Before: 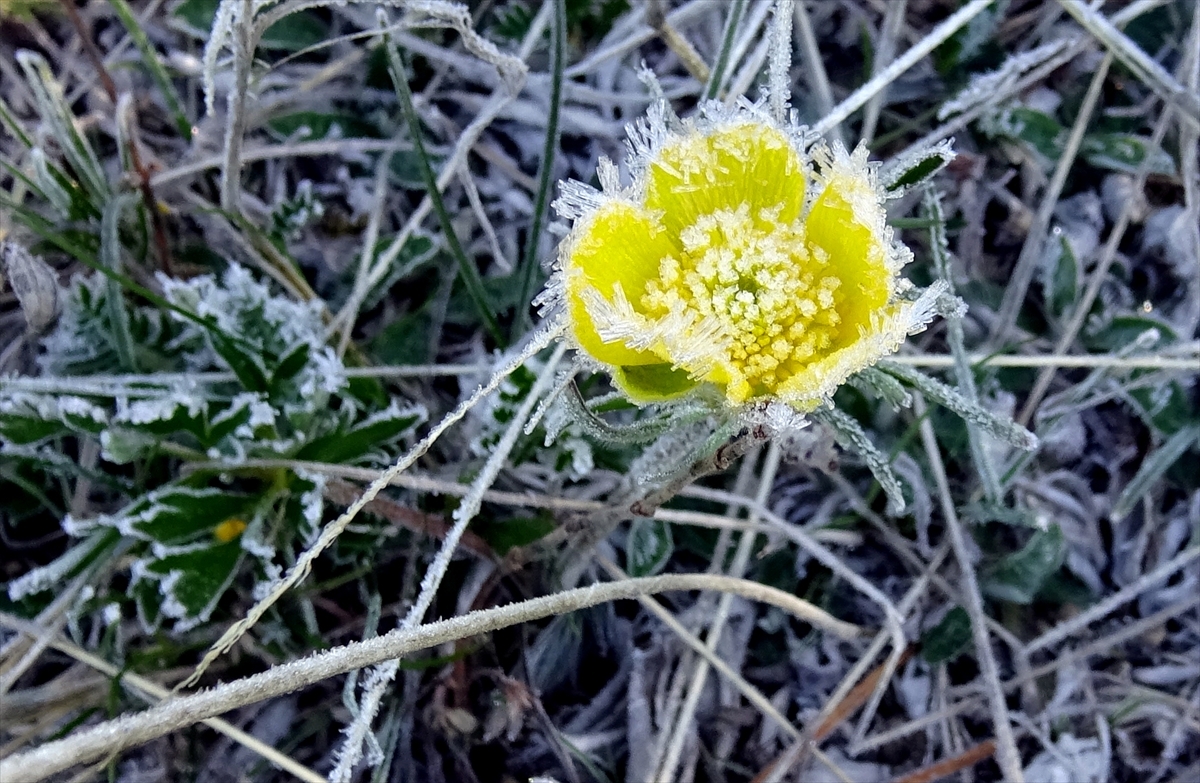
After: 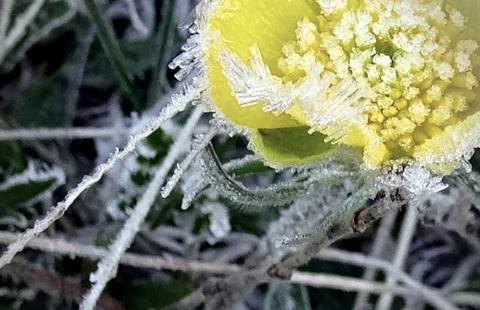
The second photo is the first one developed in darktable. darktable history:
contrast brightness saturation: contrast 0.059, brightness -0.009, saturation -0.238
crop: left 30.321%, top 30.386%, right 29.625%, bottom 29.973%
vignetting: unbound false
